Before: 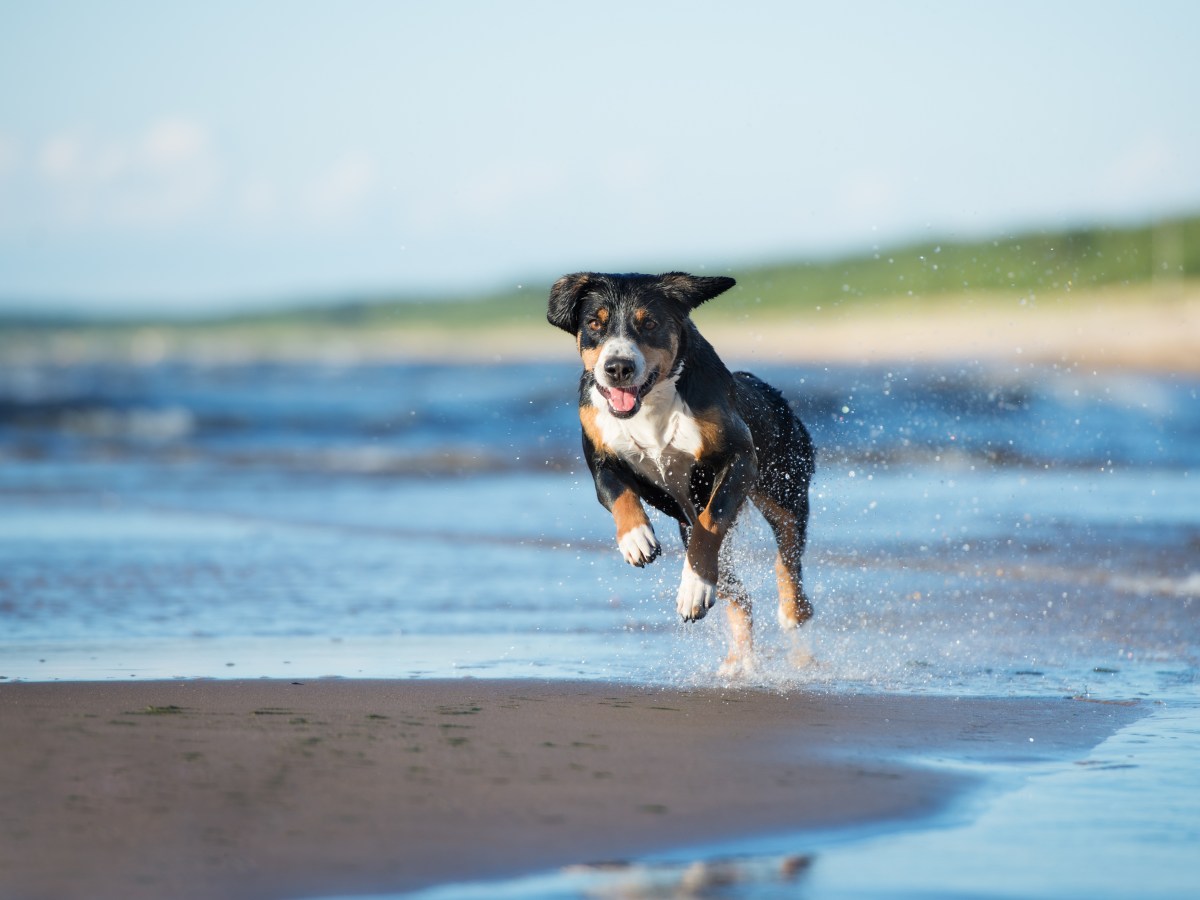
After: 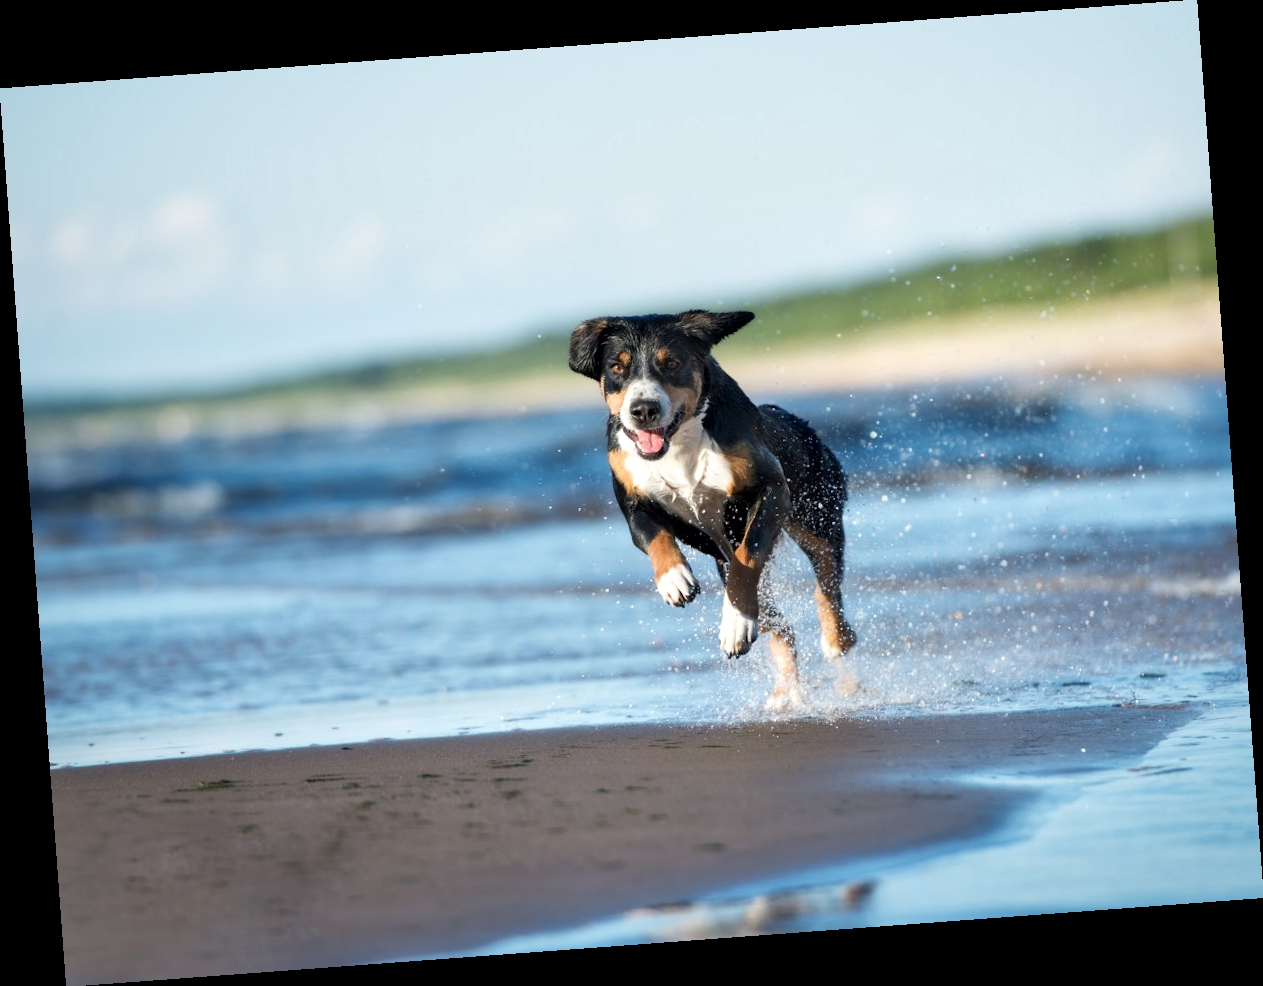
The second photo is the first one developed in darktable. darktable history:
rotate and perspective: rotation -4.25°, automatic cropping off
local contrast: mode bilateral grid, contrast 25, coarseness 60, detail 151%, midtone range 0.2
